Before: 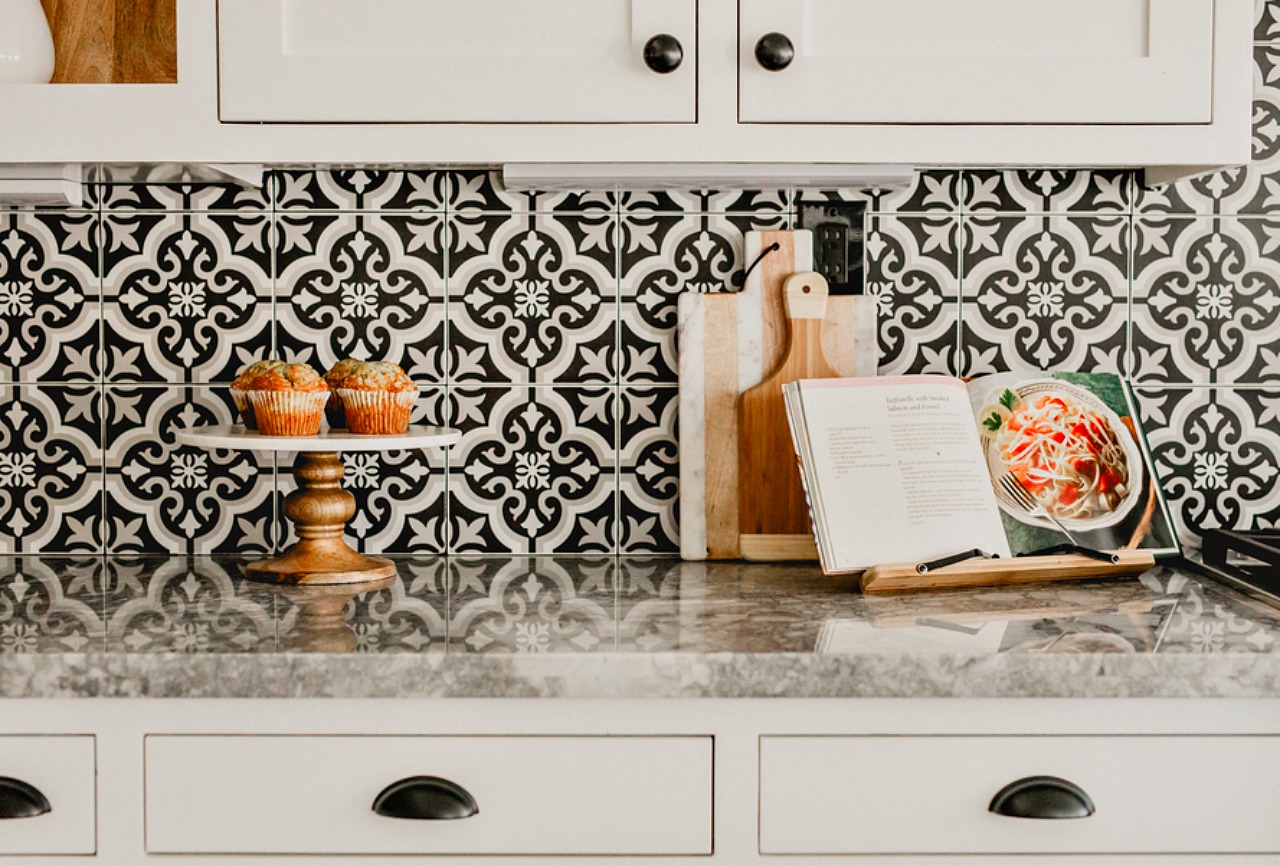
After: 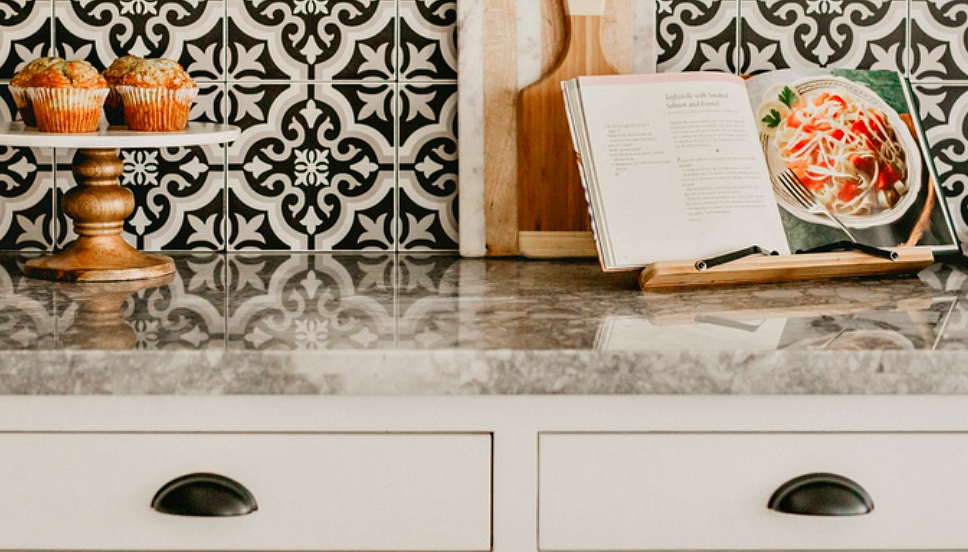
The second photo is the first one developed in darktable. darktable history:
color balance: mode lift, gamma, gain (sRGB), lift [1, 0.99, 1.01, 0.992], gamma [1, 1.037, 0.974, 0.963]
crop and rotate: left 17.299%, top 35.115%, right 7.015%, bottom 1.024%
